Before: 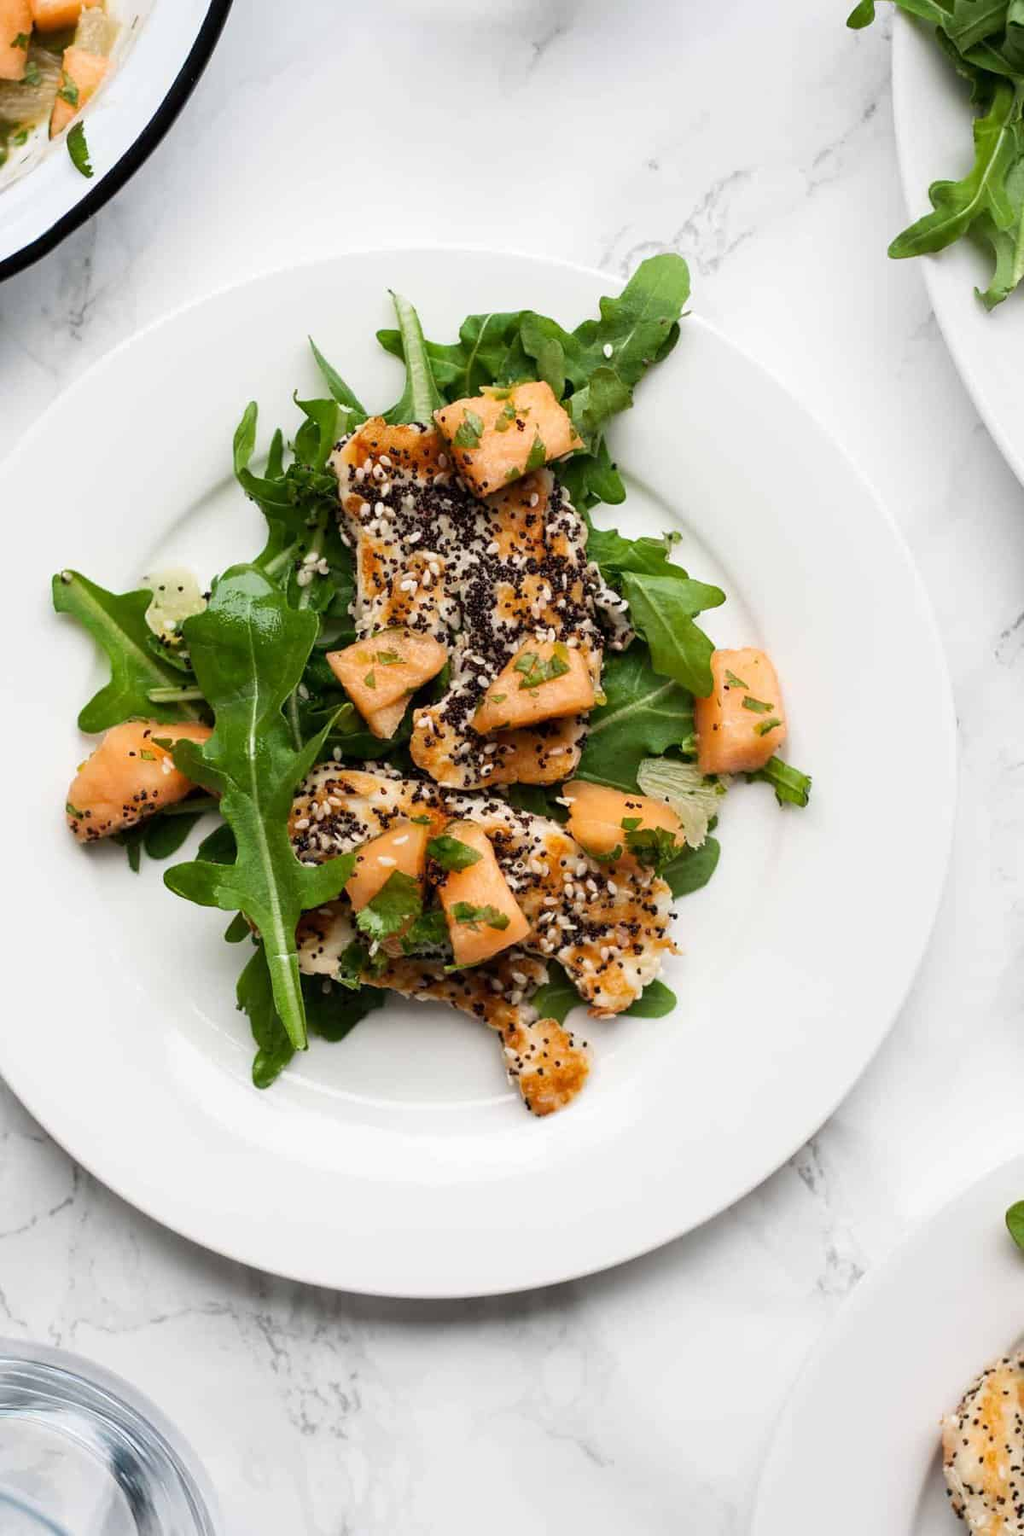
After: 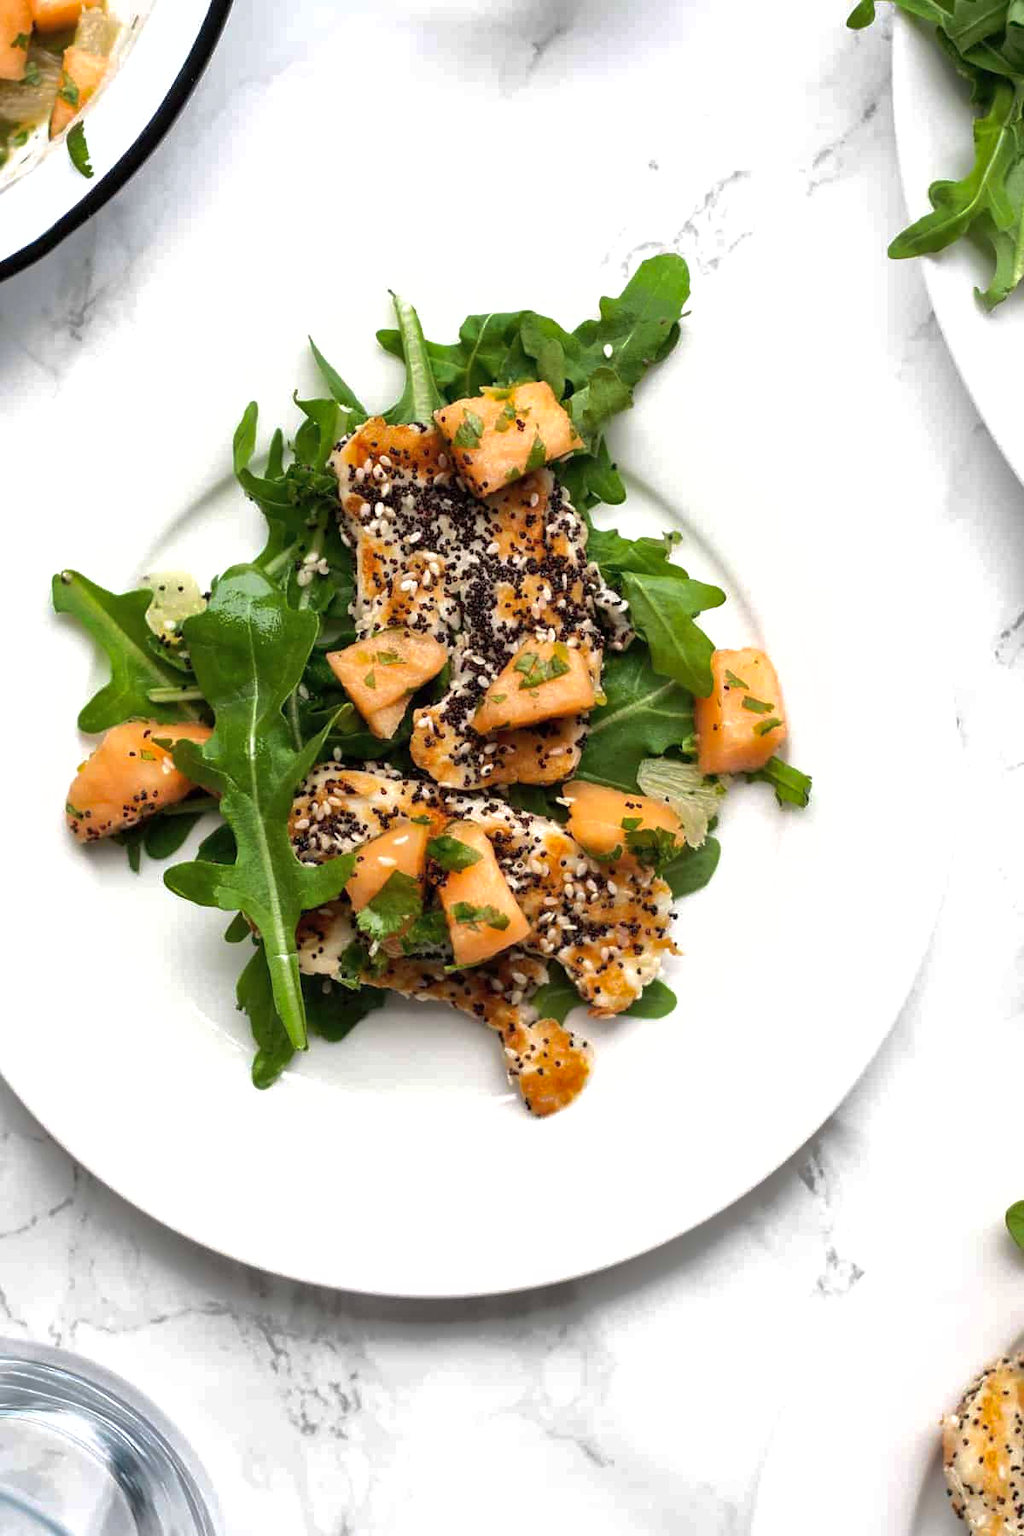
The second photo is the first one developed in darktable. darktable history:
shadows and highlights: on, module defaults
tone equalizer: -8 EV -0.417 EV, -7 EV -0.389 EV, -6 EV -0.333 EV, -5 EV -0.222 EV, -3 EV 0.222 EV, -2 EV 0.333 EV, -1 EV 0.389 EV, +0 EV 0.417 EV, edges refinement/feathering 500, mask exposure compensation -1.57 EV, preserve details no
